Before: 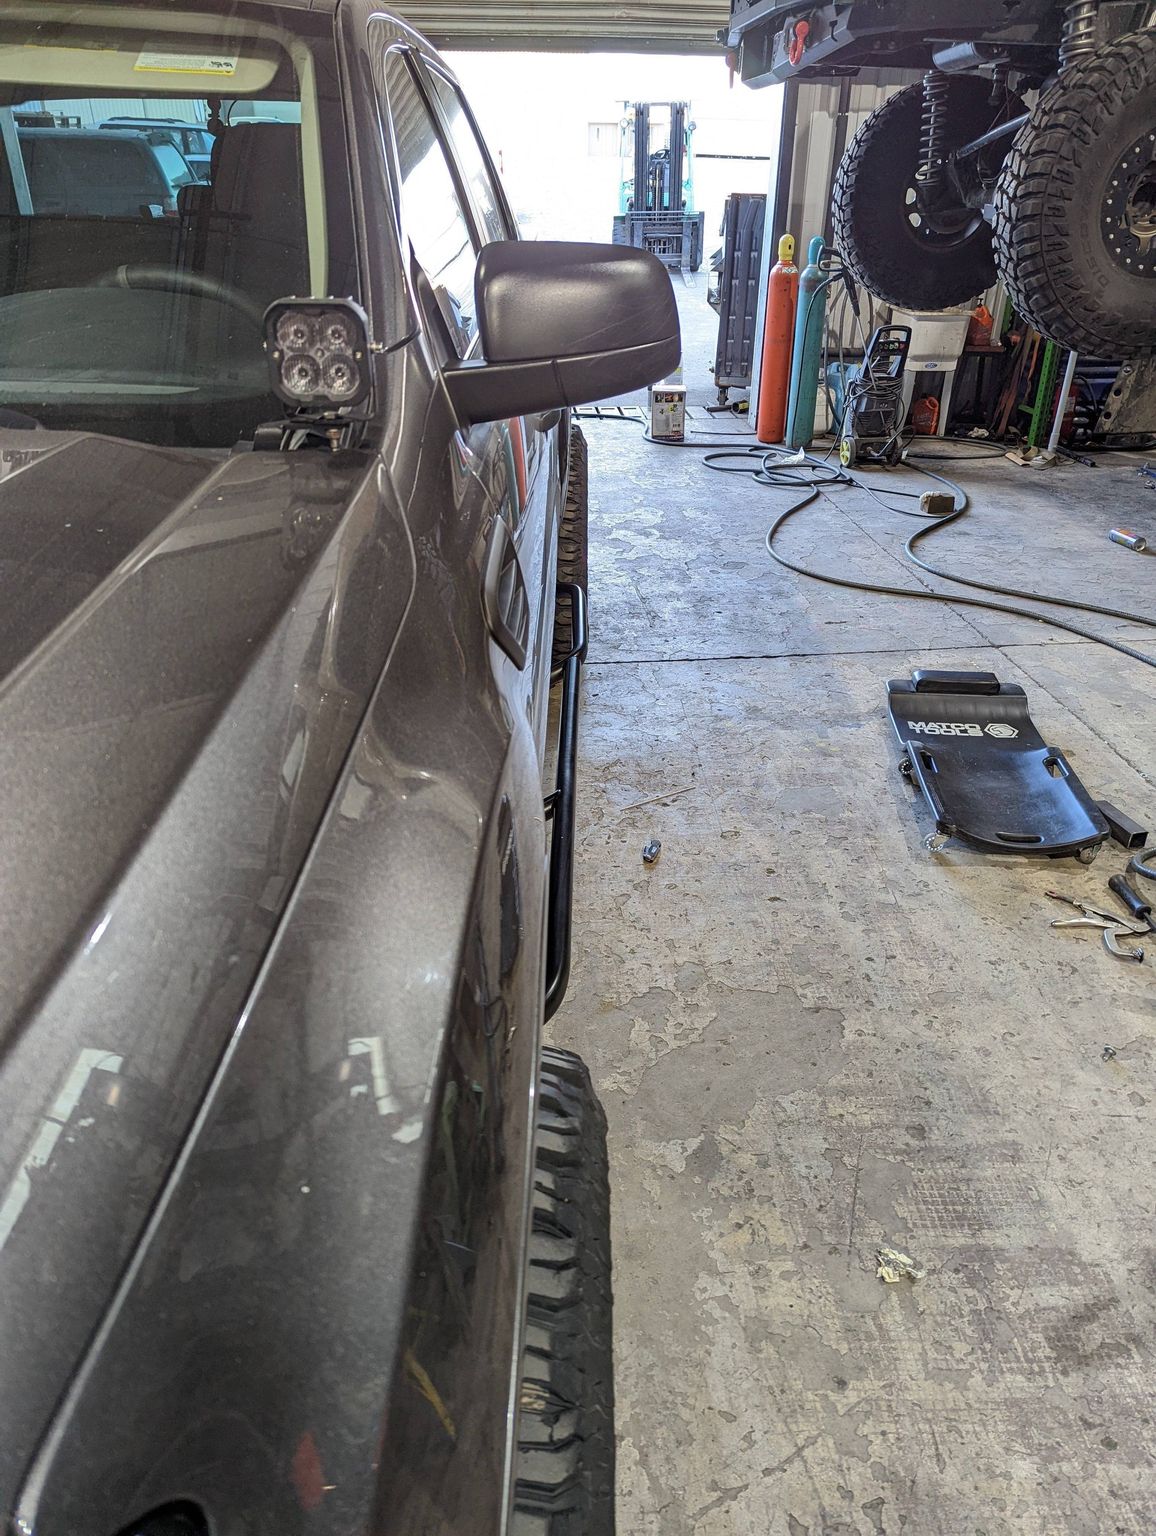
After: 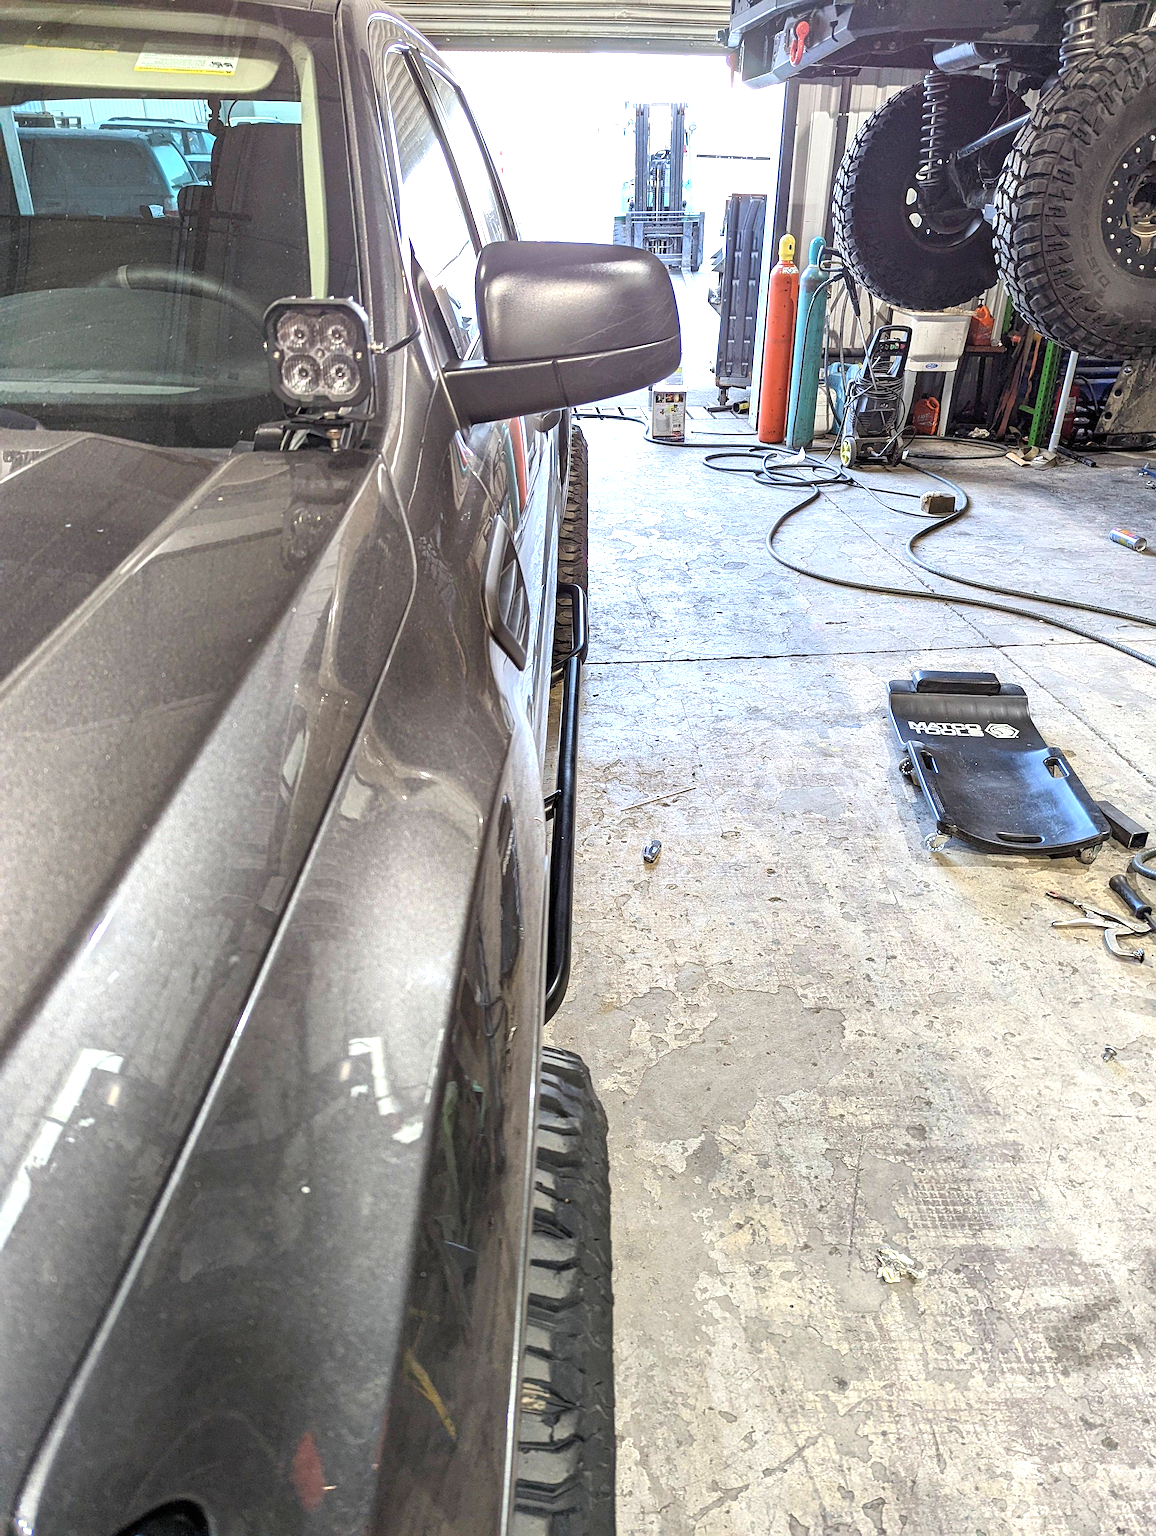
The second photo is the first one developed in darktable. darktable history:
exposure: exposure 0.949 EV, compensate highlight preservation false
sharpen: amount 0.216
